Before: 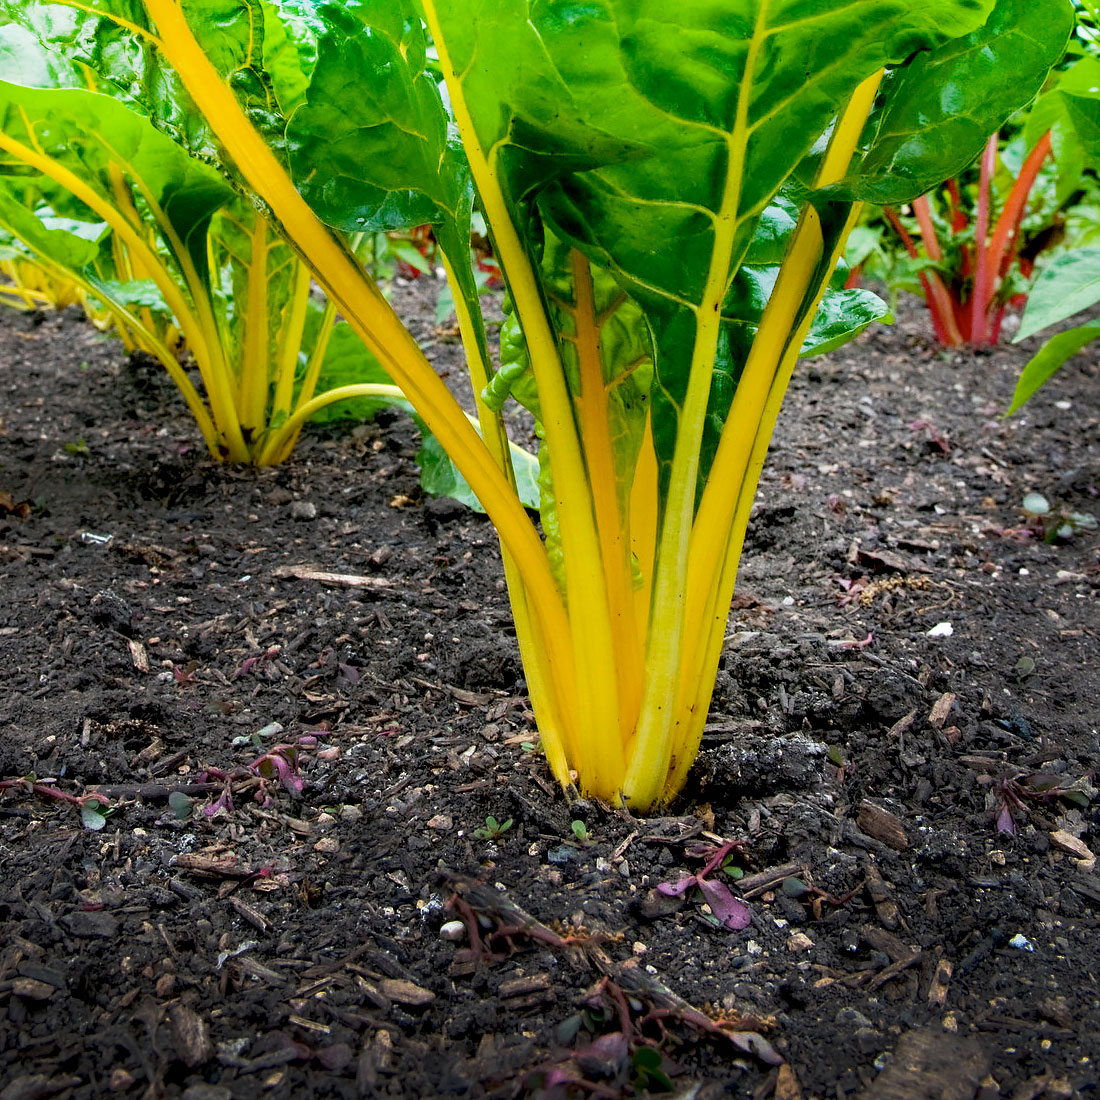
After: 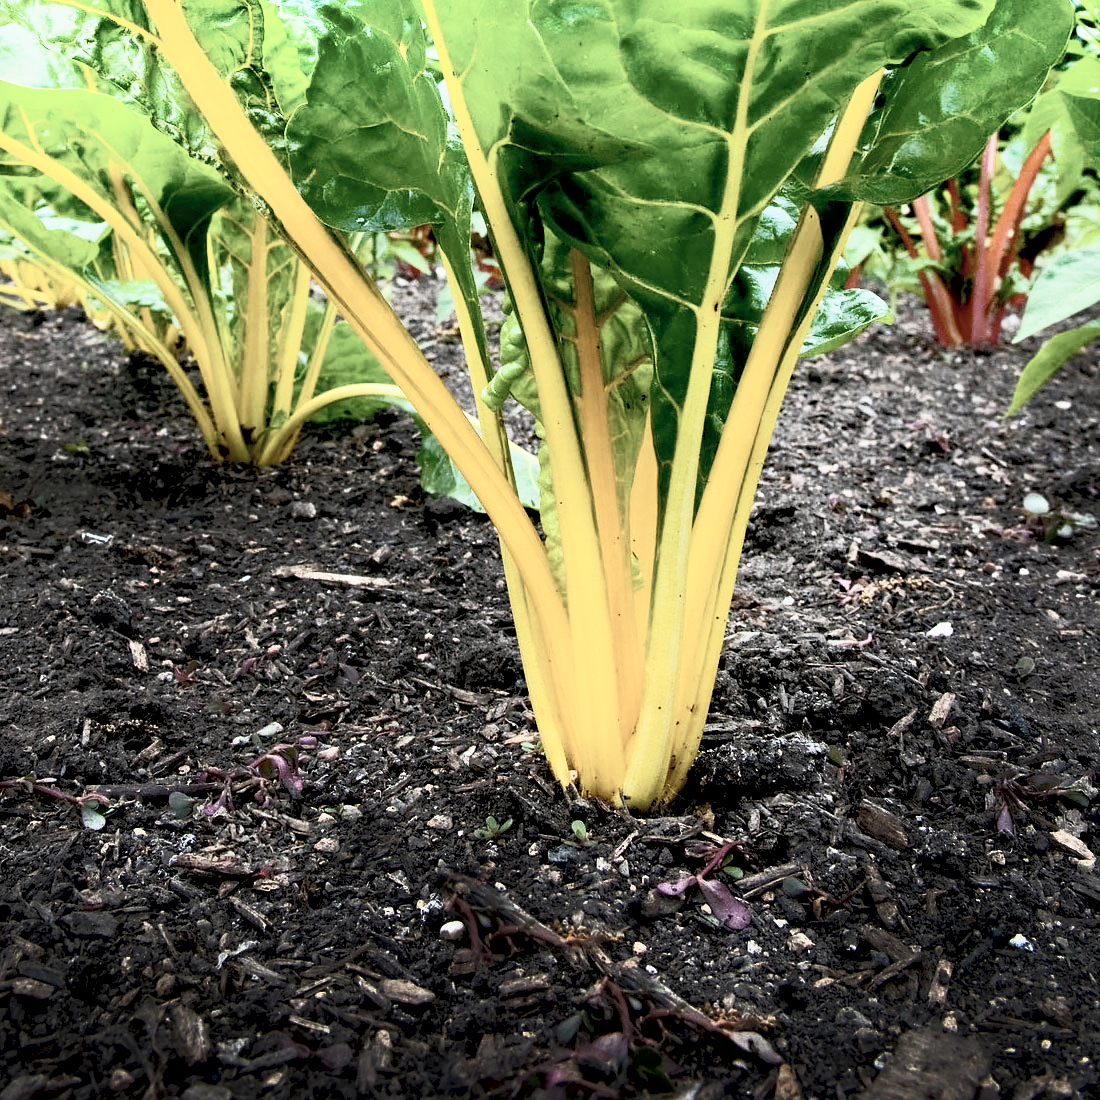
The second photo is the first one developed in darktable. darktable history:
exposure: black level correction 0.011, exposure -0.475 EV, compensate exposure bias true, compensate highlight preservation false
contrast brightness saturation: contrast 0.565, brightness 0.567, saturation -0.331
